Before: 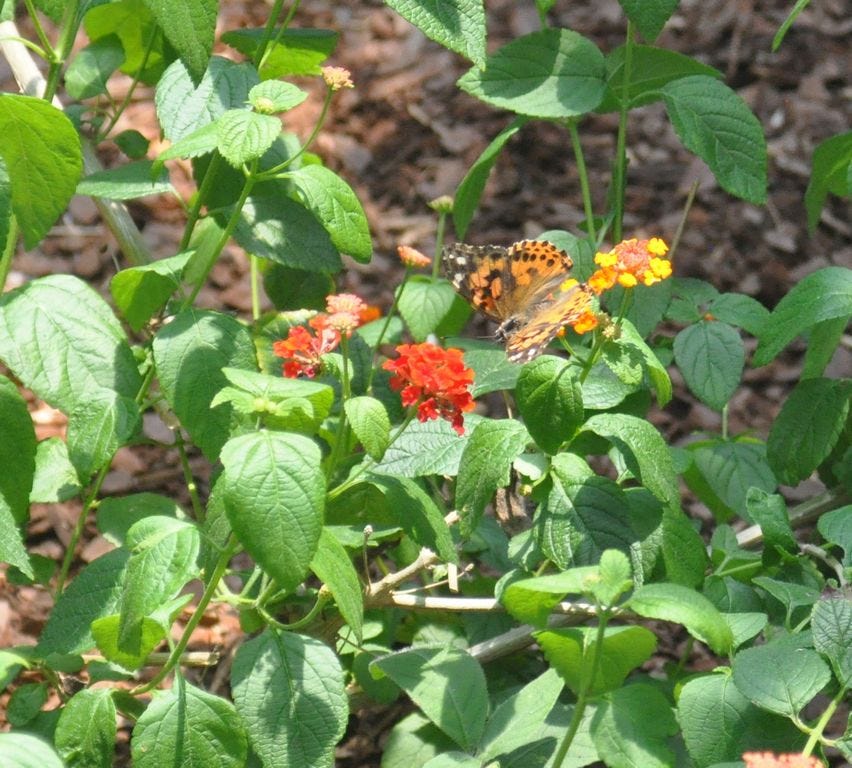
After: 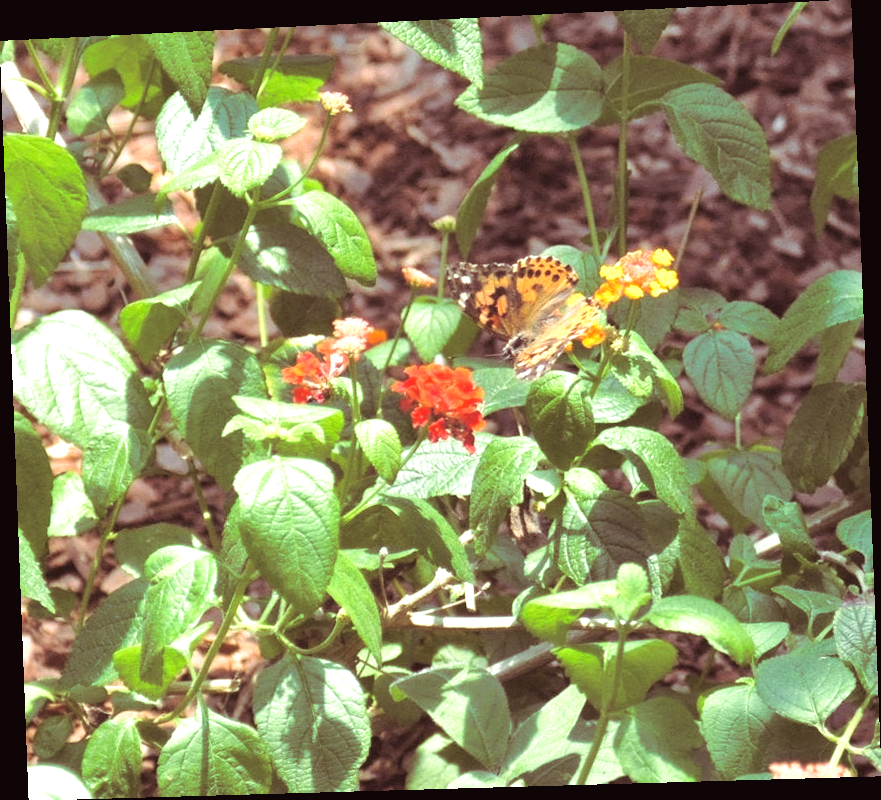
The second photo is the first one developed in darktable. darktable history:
split-toning: on, module defaults
rotate and perspective: rotation -2.22°, lens shift (horizontal) -0.022, automatic cropping off
exposure: black level correction -0.002, exposure 0.54 EV, compensate highlight preservation false
